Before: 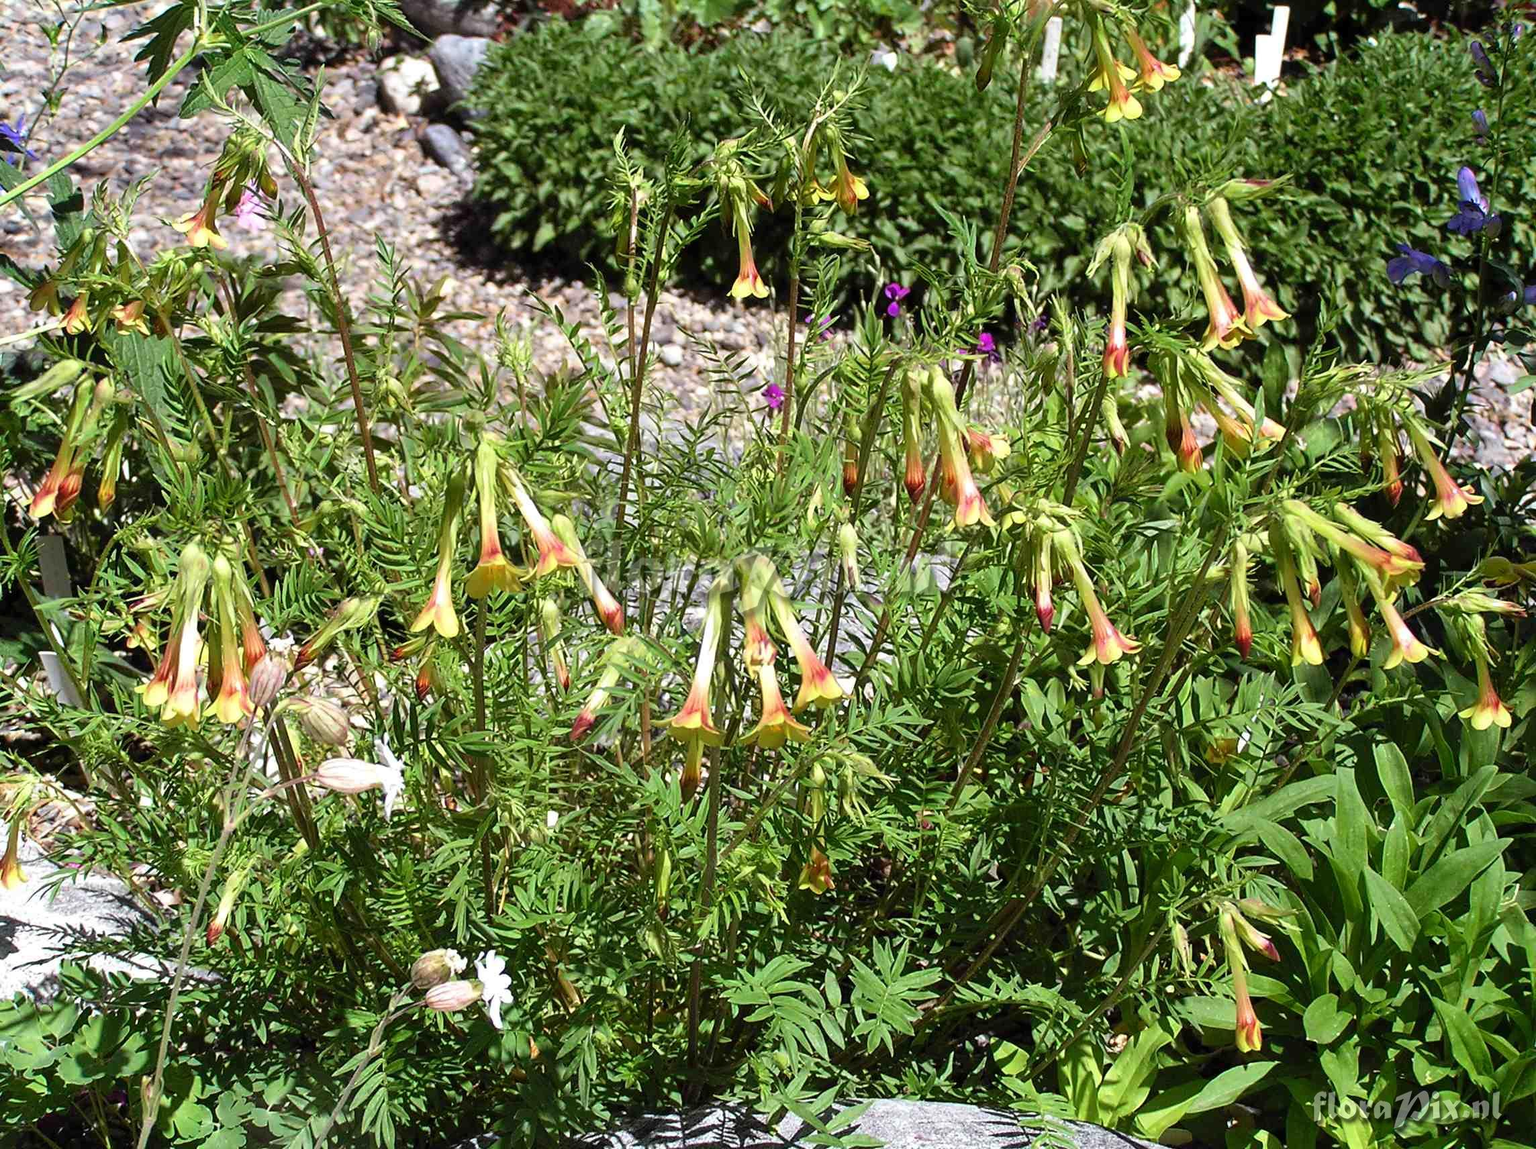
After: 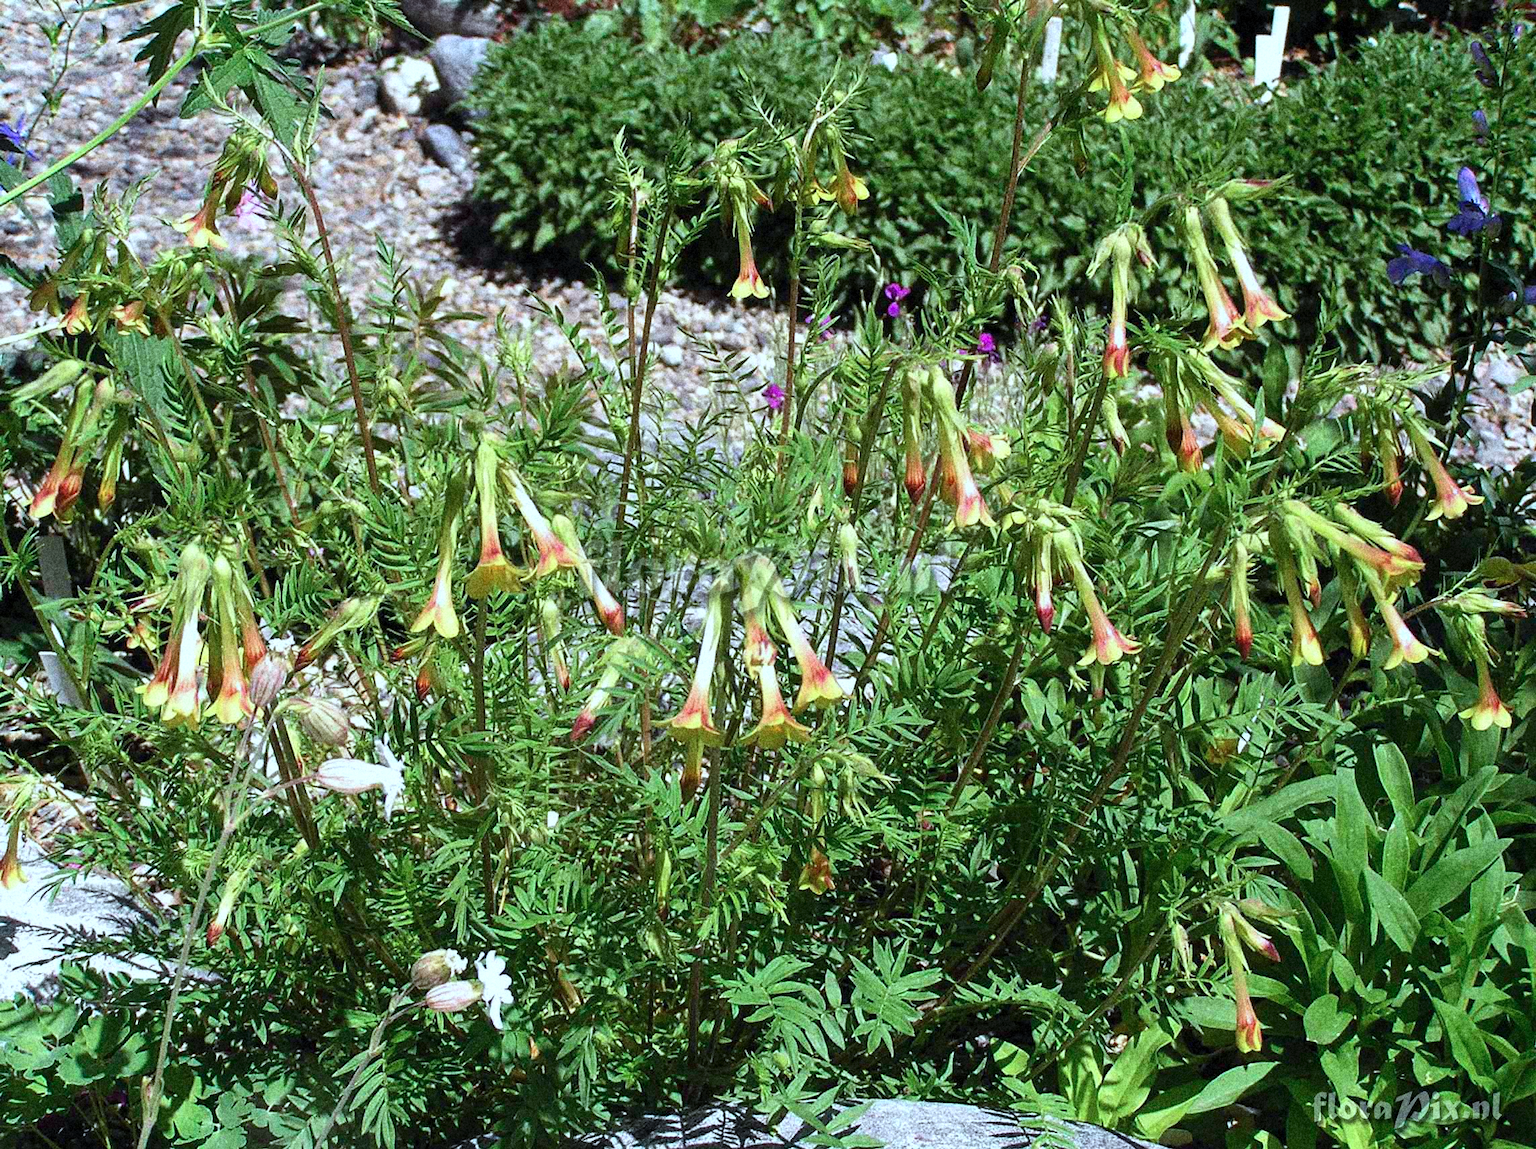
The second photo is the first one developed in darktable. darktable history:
color calibration: illuminant F (fluorescent), F source F9 (Cool White Deluxe 4150 K) – high CRI, x 0.374, y 0.373, temperature 4158.34 K
grain: coarseness 14.49 ISO, strength 48.04%, mid-tones bias 35%
